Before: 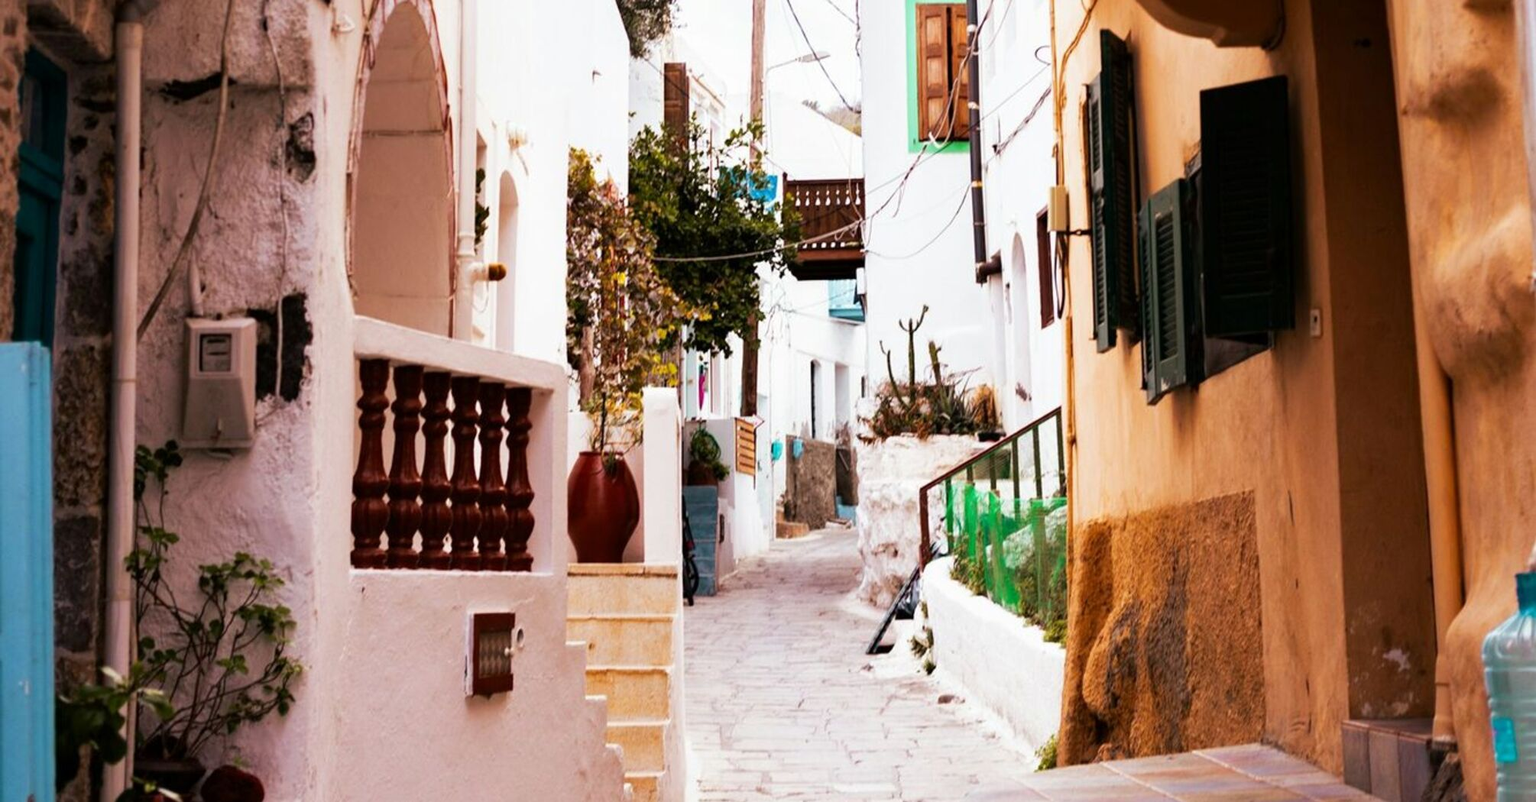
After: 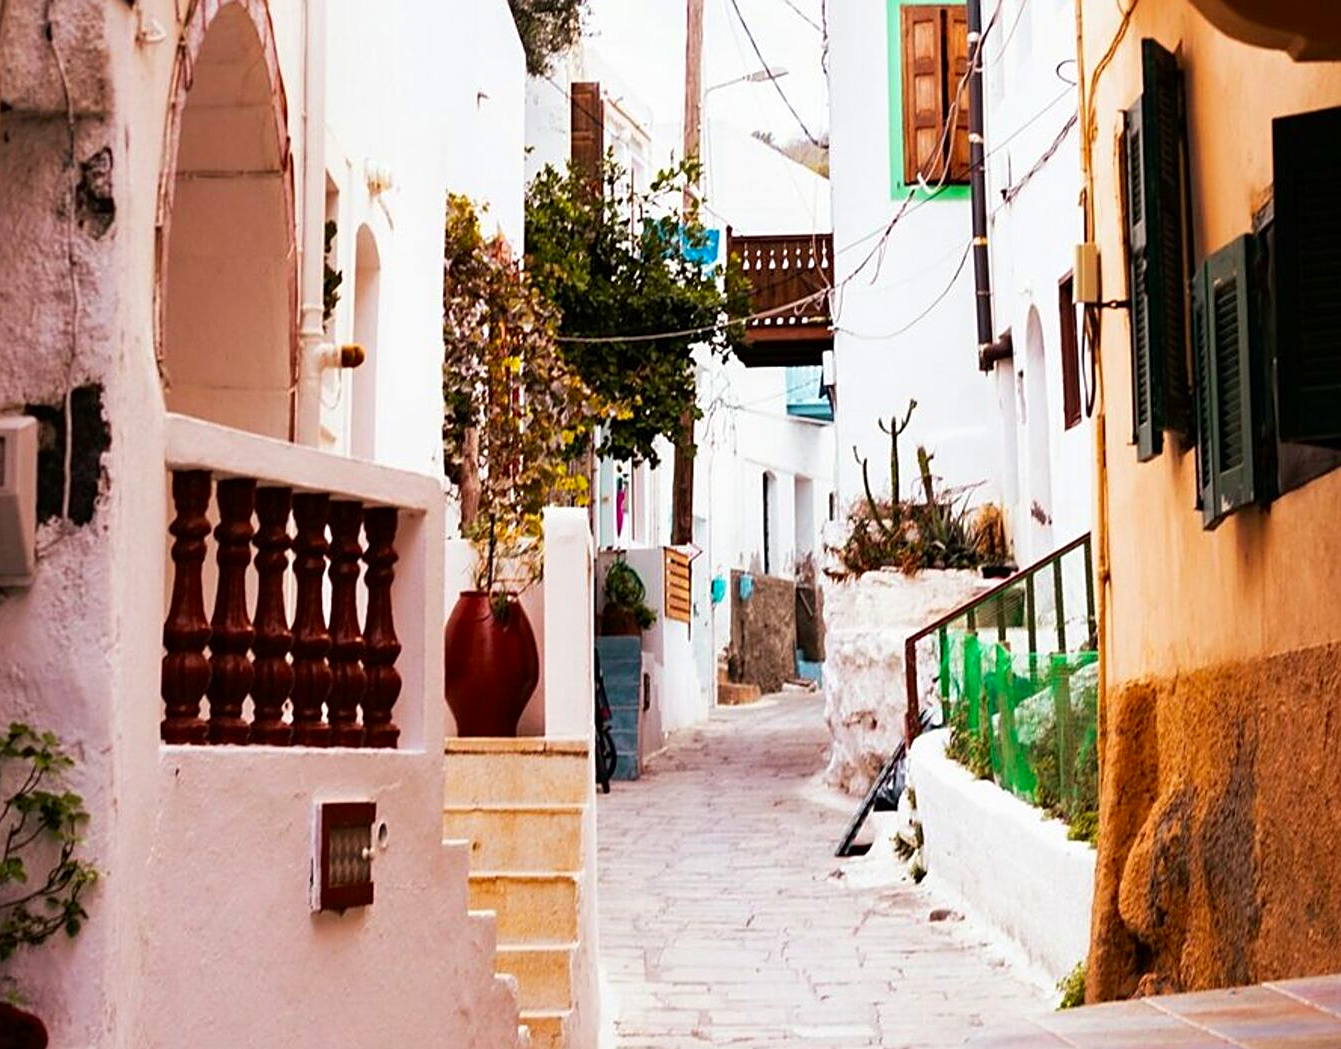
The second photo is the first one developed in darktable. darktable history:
crop and rotate: left 14.829%, right 18.435%
contrast brightness saturation: contrast 0.038, saturation 0.156
sharpen: on, module defaults
